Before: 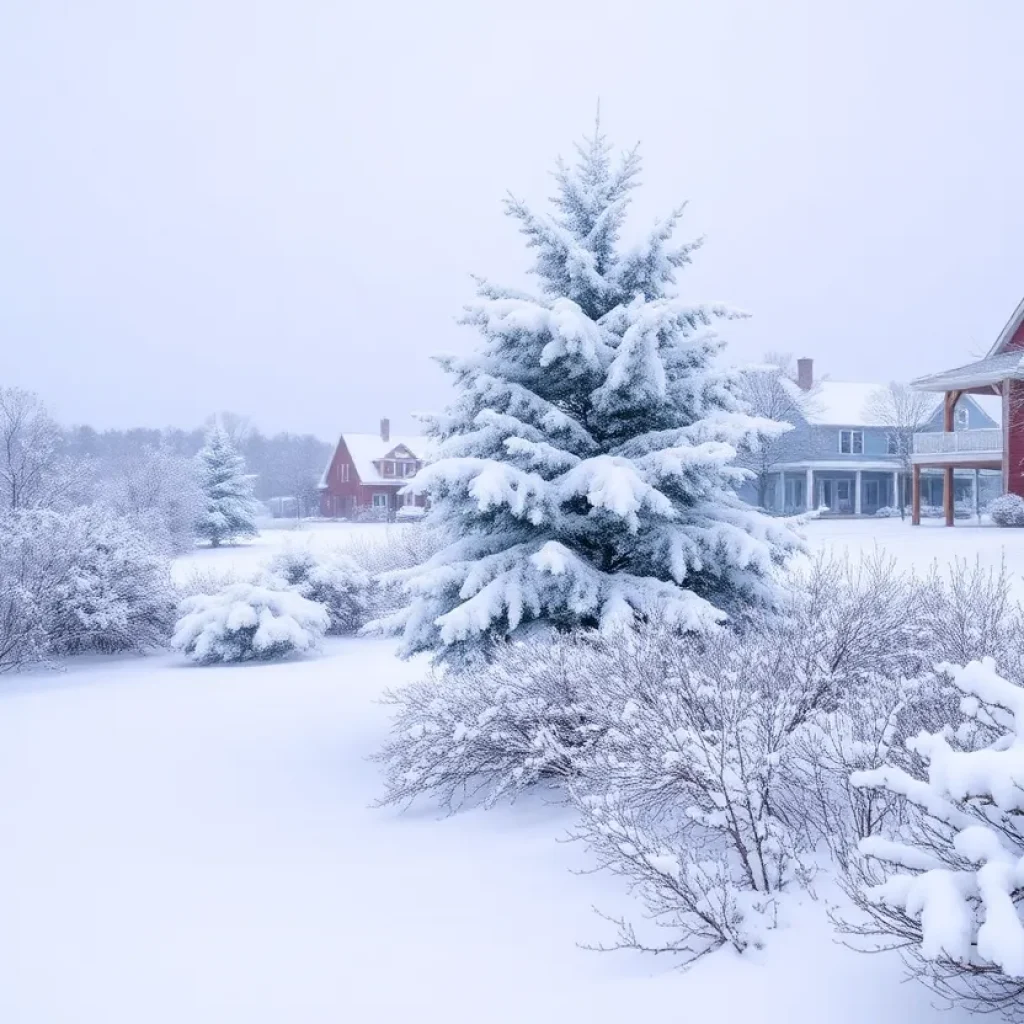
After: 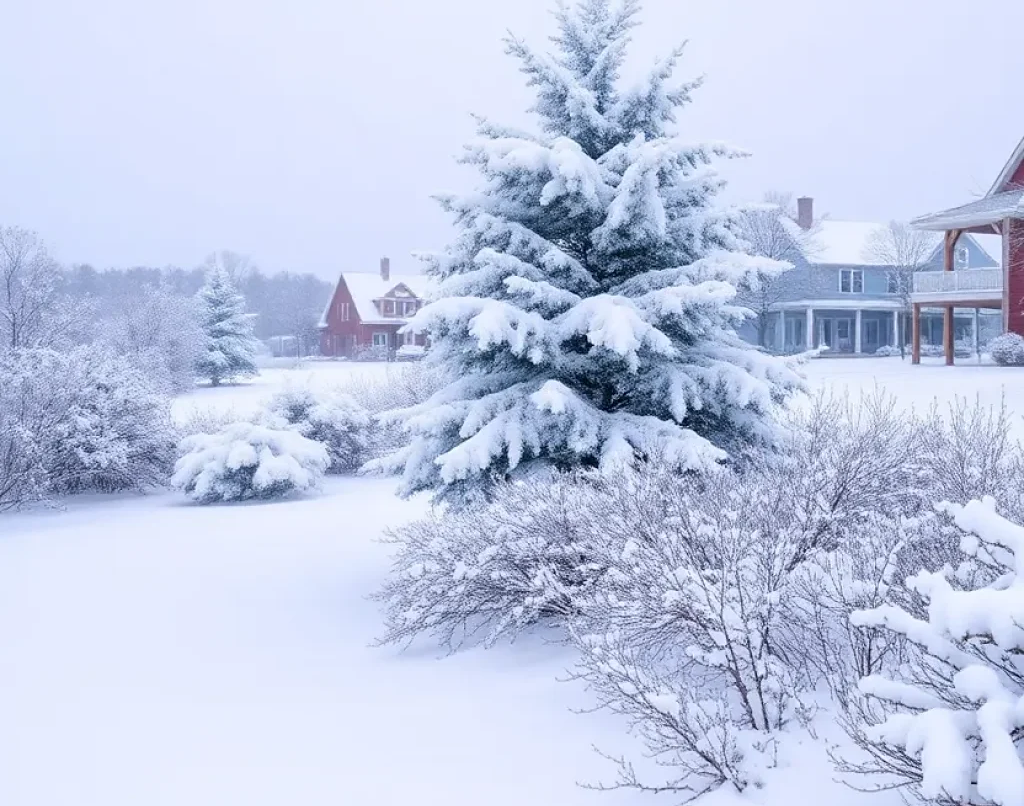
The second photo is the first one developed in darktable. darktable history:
sharpen: amount 0.2
crop and rotate: top 15.774%, bottom 5.506%
tone equalizer: on, module defaults
